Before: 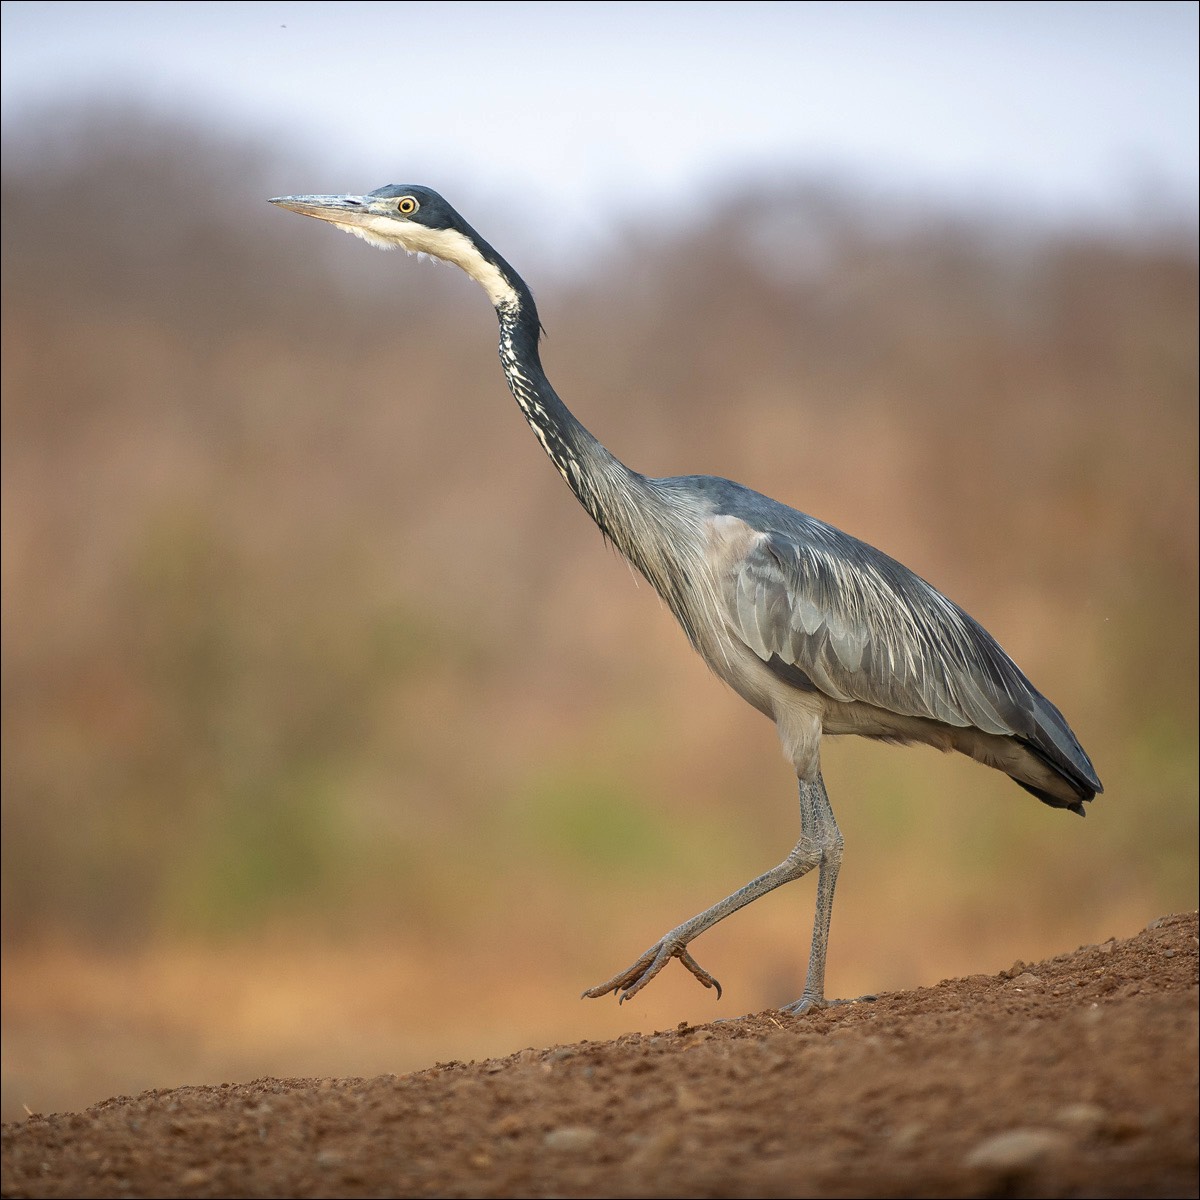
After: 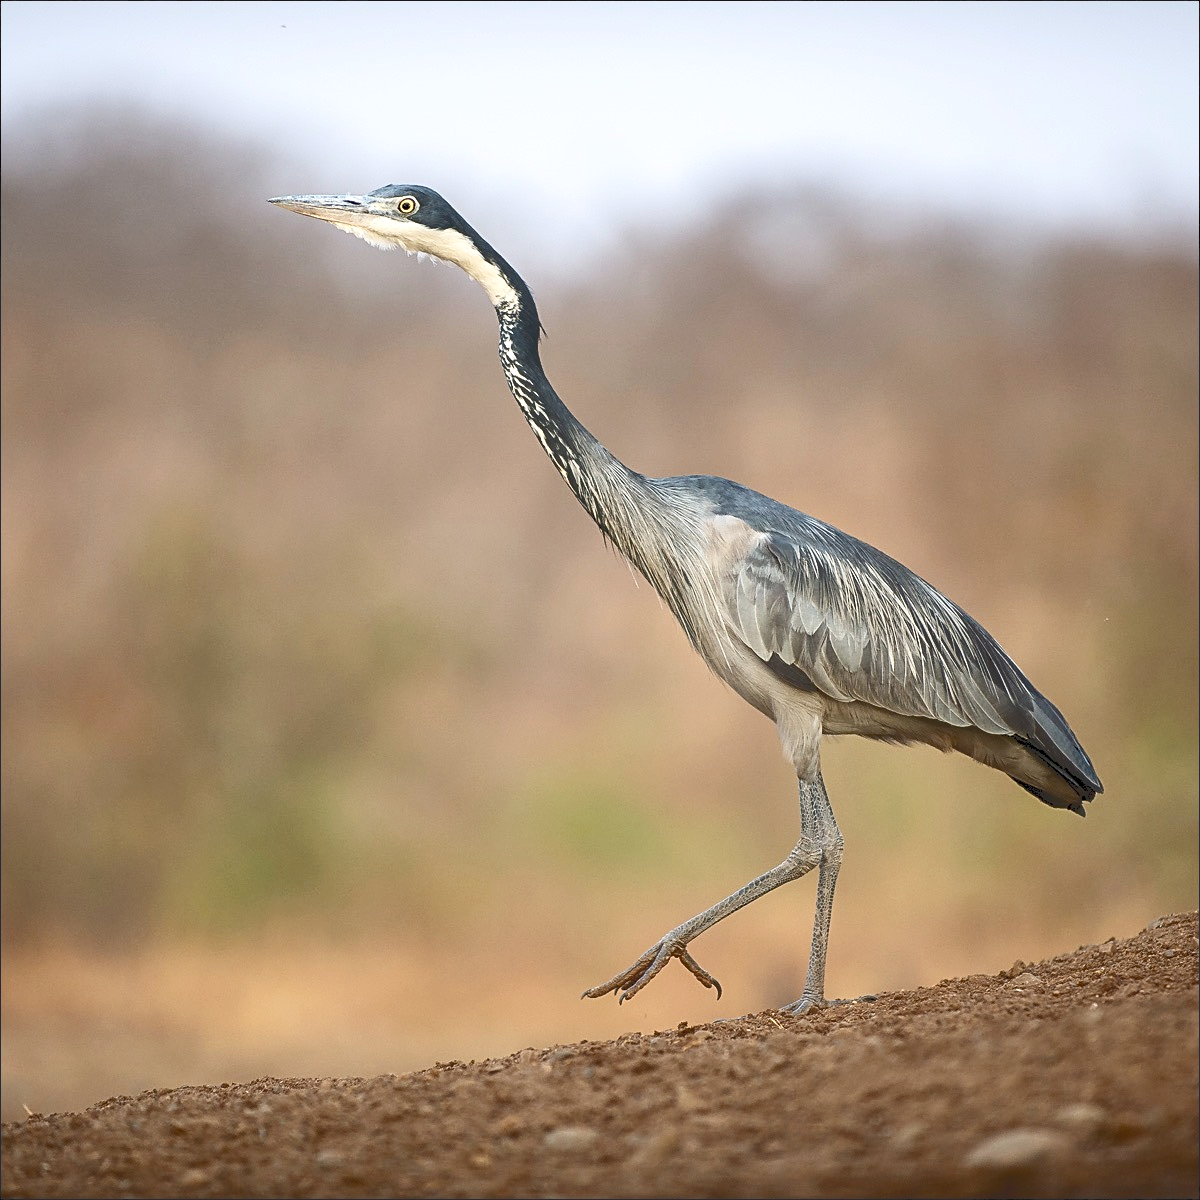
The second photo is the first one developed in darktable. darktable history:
tone curve: curves: ch0 [(0, 0) (0.003, 0.169) (0.011, 0.173) (0.025, 0.177) (0.044, 0.184) (0.069, 0.191) (0.1, 0.199) (0.136, 0.206) (0.177, 0.221) (0.224, 0.248) (0.277, 0.284) (0.335, 0.344) (0.399, 0.413) (0.468, 0.497) (0.543, 0.594) (0.623, 0.691) (0.709, 0.779) (0.801, 0.868) (0.898, 0.931) (1, 1)], color space Lab, independent channels, preserve colors none
shadows and highlights: shadows 12.84, white point adjustment 1.27, highlights -0.338, soften with gaussian
contrast brightness saturation: brightness -0.091
sharpen: on, module defaults
